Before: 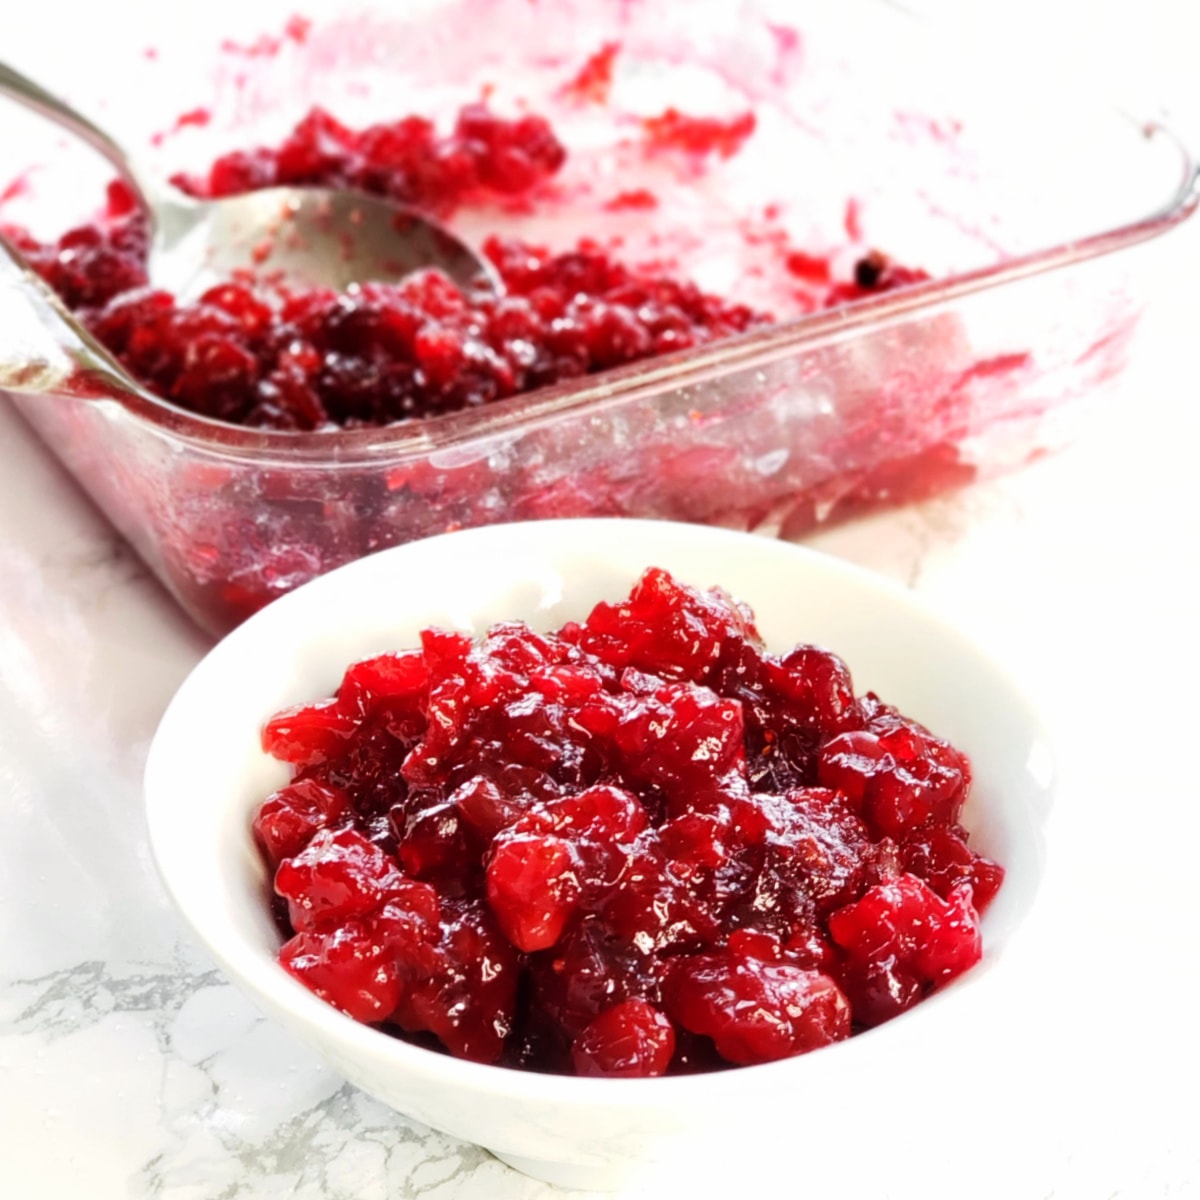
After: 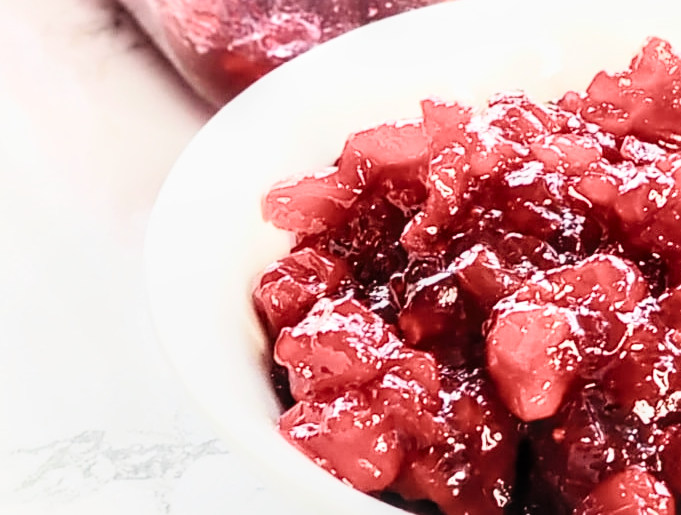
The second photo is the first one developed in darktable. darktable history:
tone curve: curves: ch0 [(0, 0.013) (0.198, 0.175) (0.512, 0.582) (0.625, 0.754) (0.81, 0.934) (1, 1)], color space Lab, independent channels, preserve colors none
filmic rgb: black relative exposure -7.65 EV, white relative exposure 4.56 EV, threshold 5.98 EV, hardness 3.61, color science v4 (2020), enable highlight reconstruction true
sharpen: radius 1.945
exposure: exposure 0.566 EV, compensate highlight preservation false
crop: top 44.276%, right 43.223%, bottom 12.78%
local contrast: detail 130%
